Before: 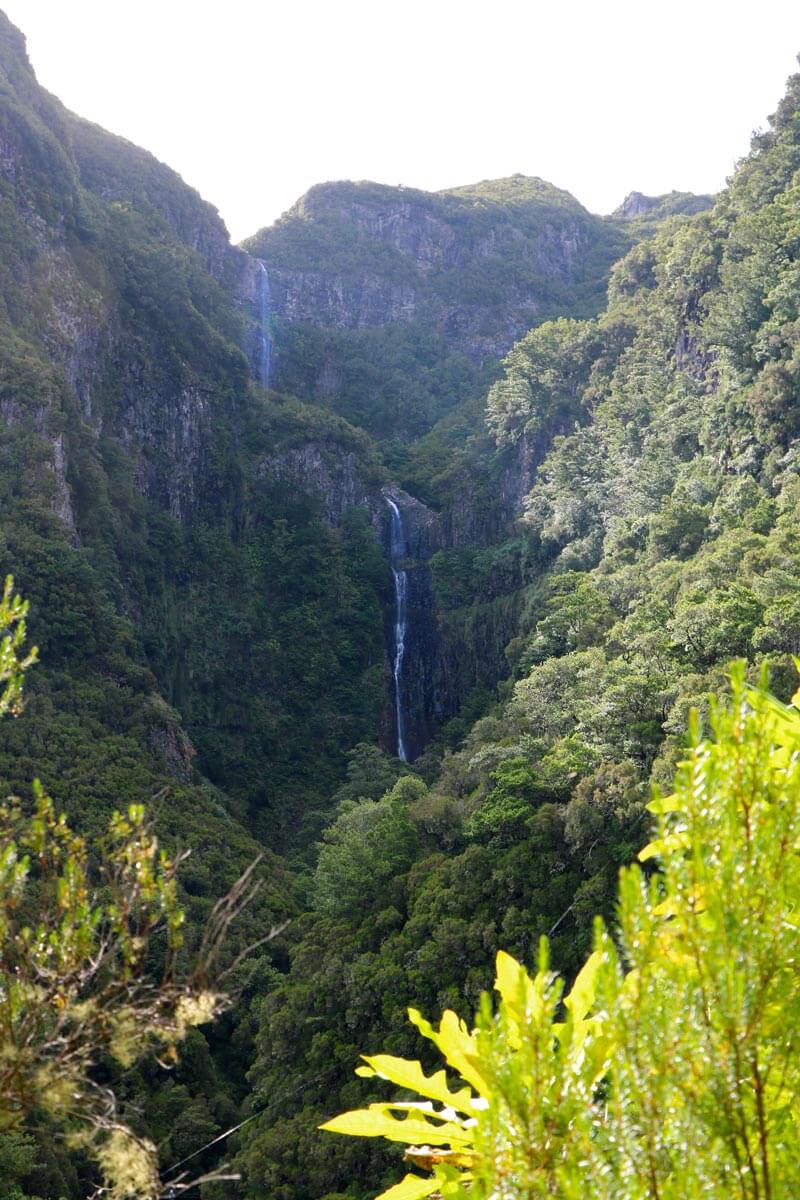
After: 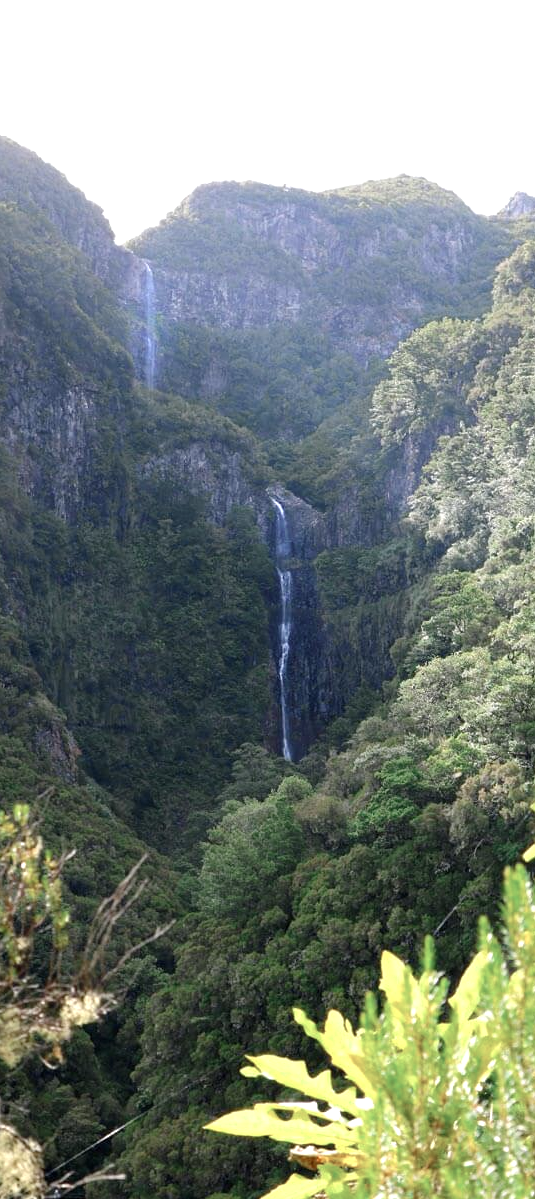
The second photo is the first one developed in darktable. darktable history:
crop and rotate: left 14.439%, right 18.642%
color balance rgb: linear chroma grading › shadows -1.877%, linear chroma grading › highlights -14.353%, linear chroma grading › global chroma -9.892%, linear chroma grading › mid-tones -9.821%, perceptual saturation grading › global saturation 19.269%, perceptual brilliance grading › global brilliance 10.155%, perceptual brilliance grading › shadows 14.773%
color zones: curves: ch0 [(0, 0.5) (0.125, 0.4) (0.25, 0.5) (0.375, 0.4) (0.5, 0.4) (0.625, 0.6) (0.75, 0.6) (0.875, 0.5)]; ch1 [(0, 0.35) (0.125, 0.45) (0.25, 0.35) (0.375, 0.35) (0.5, 0.35) (0.625, 0.35) (0.75, 0.45) (0.875, 0.35)]; ch2 [(0, 0.6) (0.125, 0.5) (0.25, 0.5) (0.375, 0.6) (0.5, 0.6) (0.625, 0.5) (0.75, 0.5) (0.875, 0.5)]
